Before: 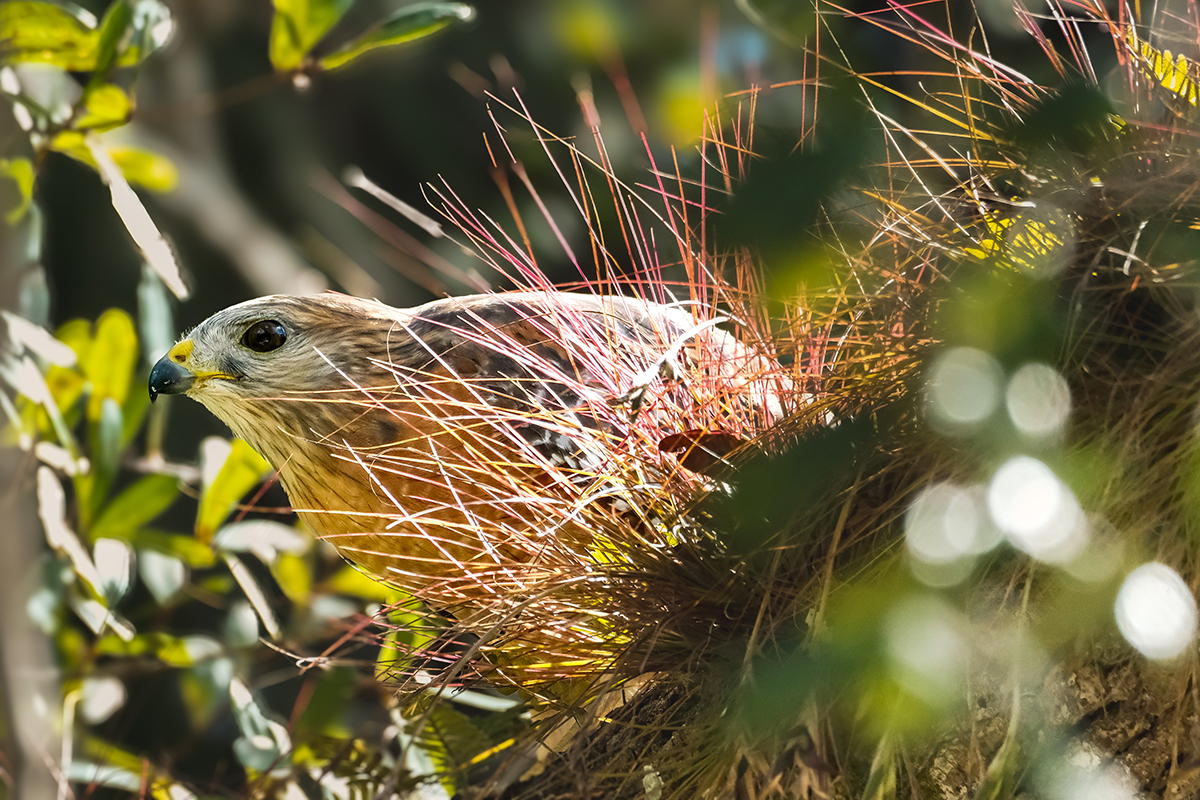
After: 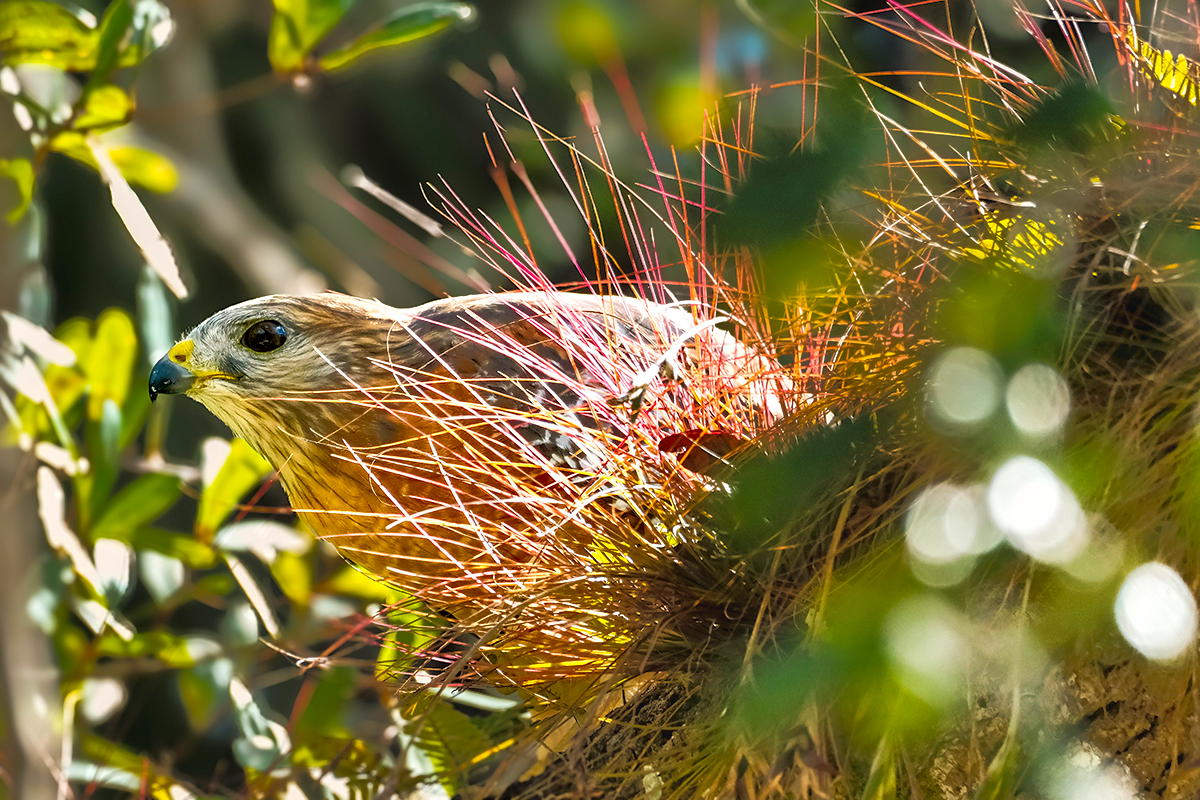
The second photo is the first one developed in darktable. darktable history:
contrast brightness saturation: brightness -0.02, saturation 0.35
contrast equalizer: octaves 7, y [[0.6 ×6], [0.55 ×6], [0 ×6], [0 ×6], [0 ×6]], mix 0.15
tone equalizer: -8 EV -0.528 EV, -7 EV -0.319 EV, -6 EV -0.083 EV, -5 EV 0.413 EV, -4 EV 0.985 EV, -3 EV 0.791 EV, -2 EV -0.01 EV, -1 EV 0.14 EV, +0 EV -0.012 EV, smoothing 1
